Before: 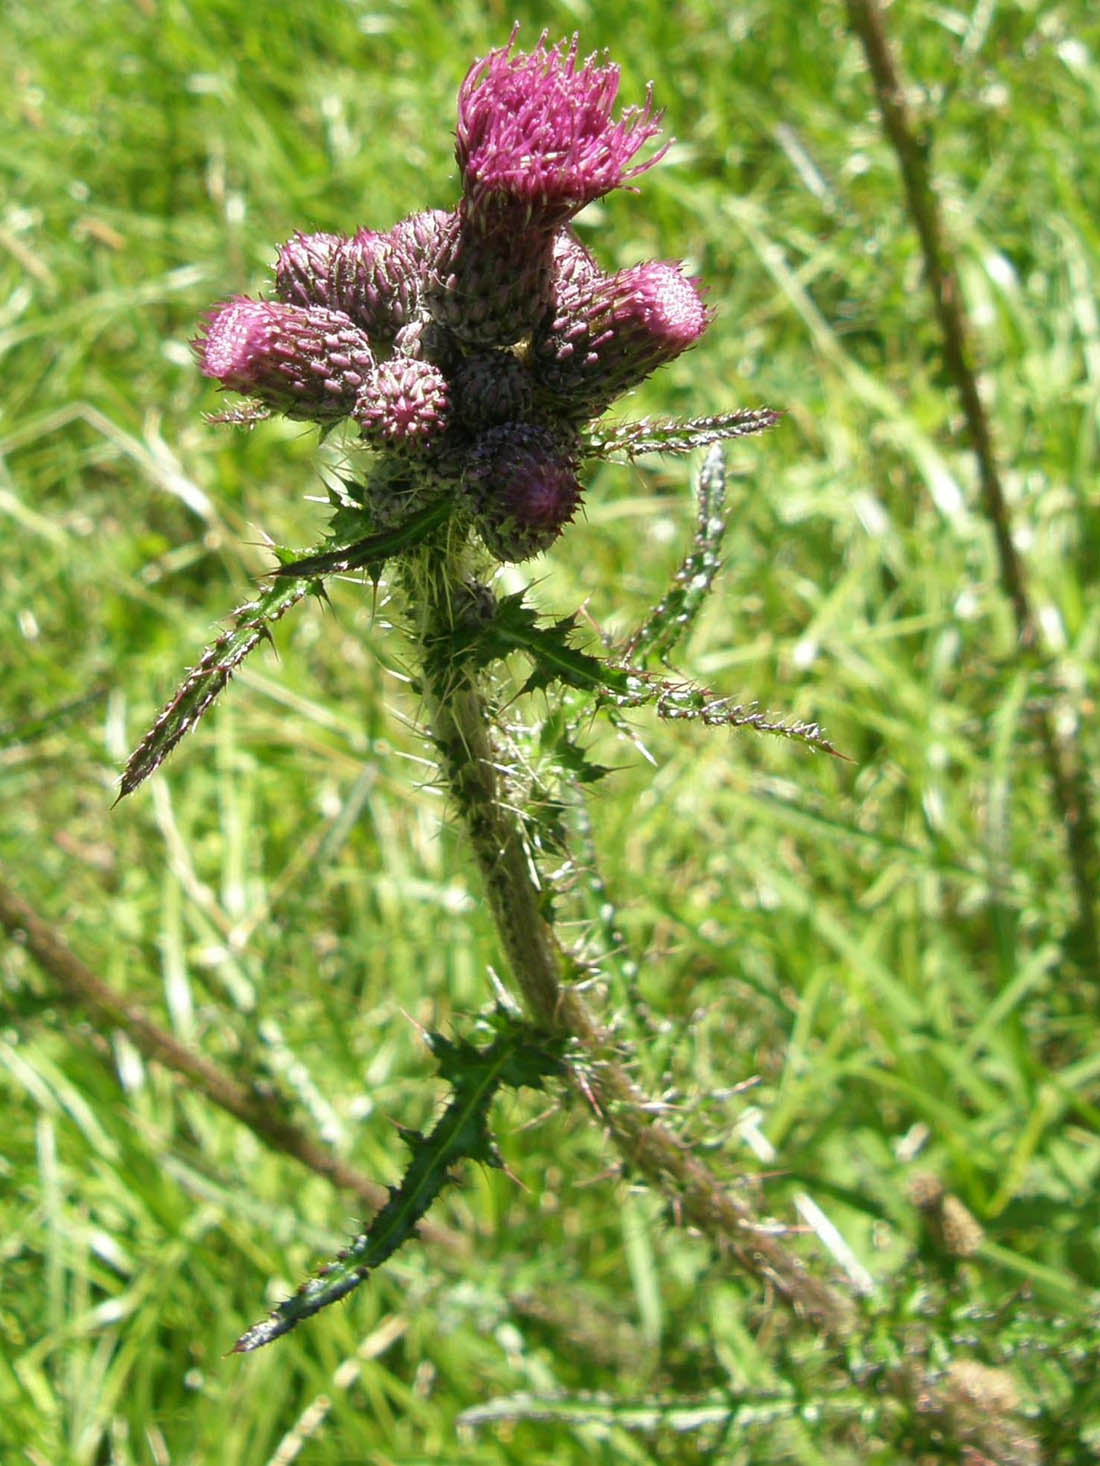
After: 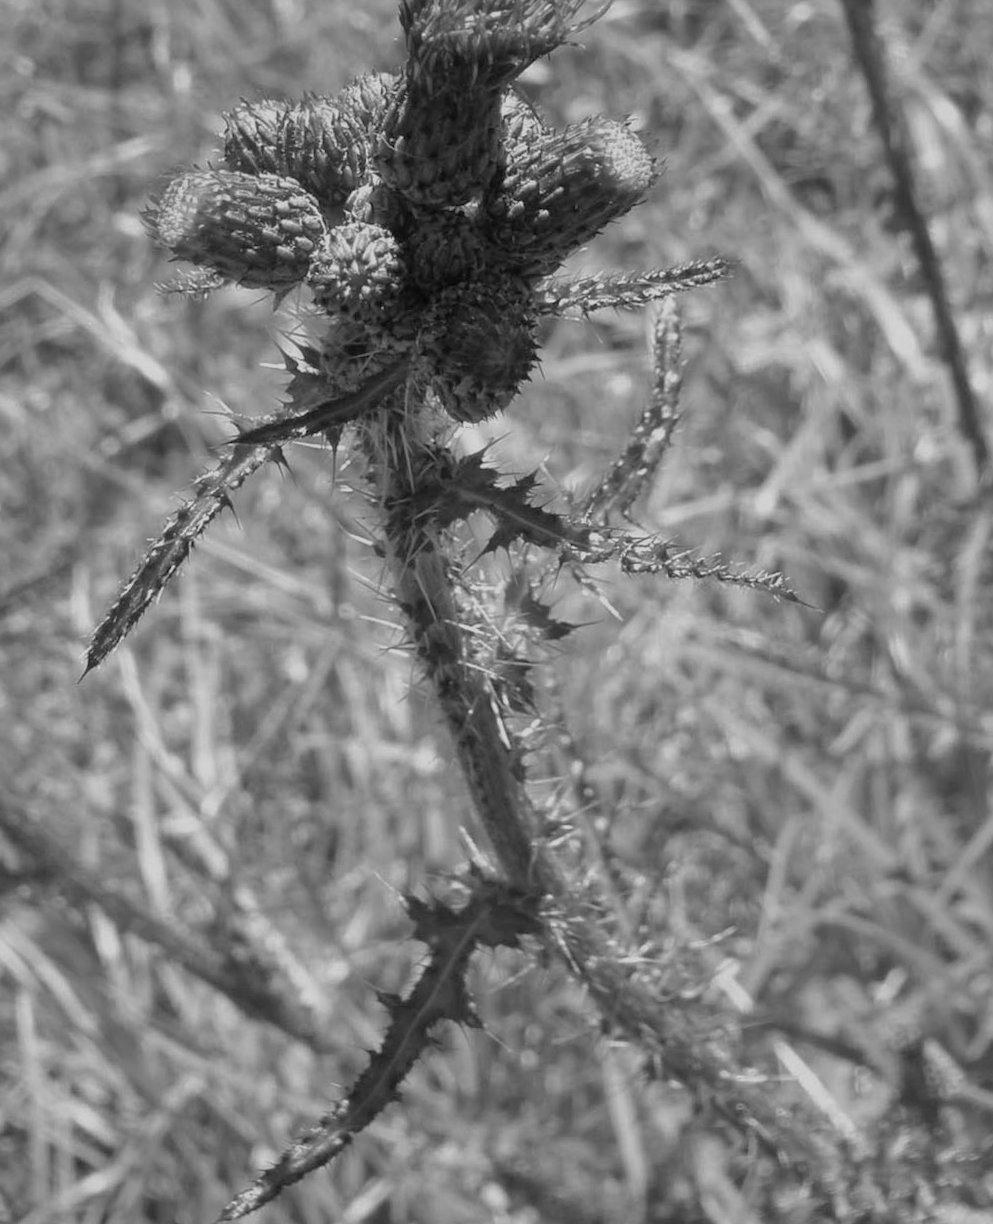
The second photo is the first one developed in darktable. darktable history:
monochrome: a 26.22, b 42.67, size 0.8
crop: left 3.305%, top 6.436%, right 6.389%, bottom 3.258%
rotate and perspective: rotation -2°, crop left 0.022, crop right 0.978, crop top 0.049, crop bottom 0.951
tone equalizer: -8 EV 0.25 EV, -7 EV 0.417 EV, -6 EV 0.417 EV, -5 EV 0.25 EV, -3 EV -0.25 EV, -2 EV -0.417 EV, -1 EV -0.417 EV, +0 EV -0.25 EV, edges refinement/feathering 500, mask exposure compensation -1.57 EV, preserve details guided filter
